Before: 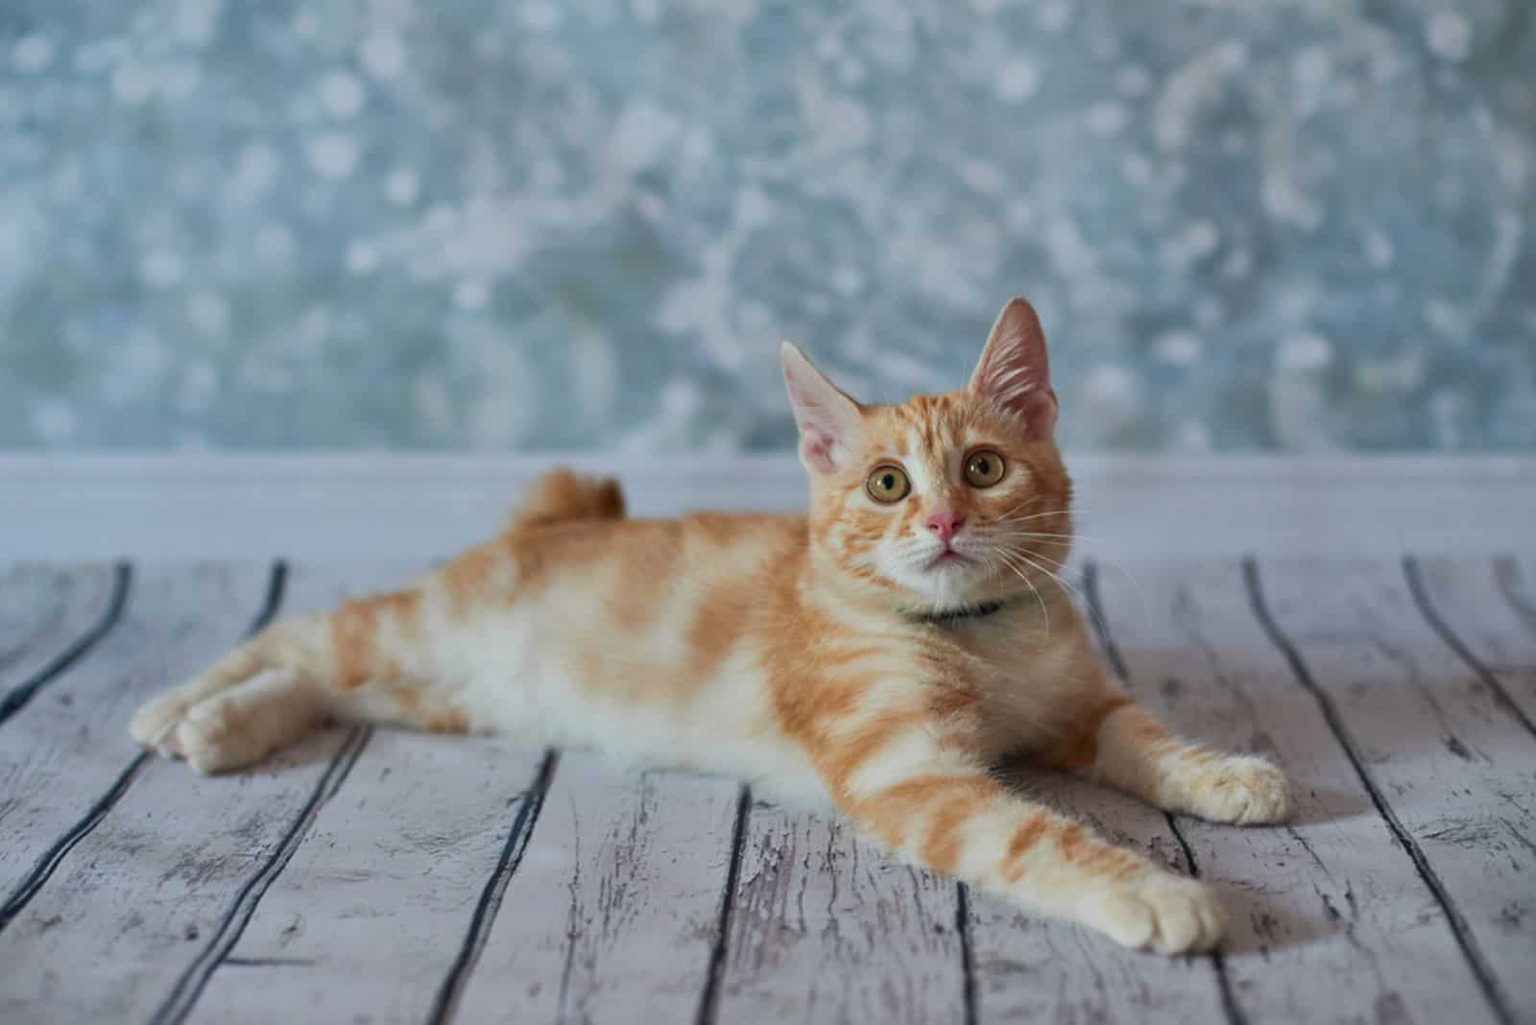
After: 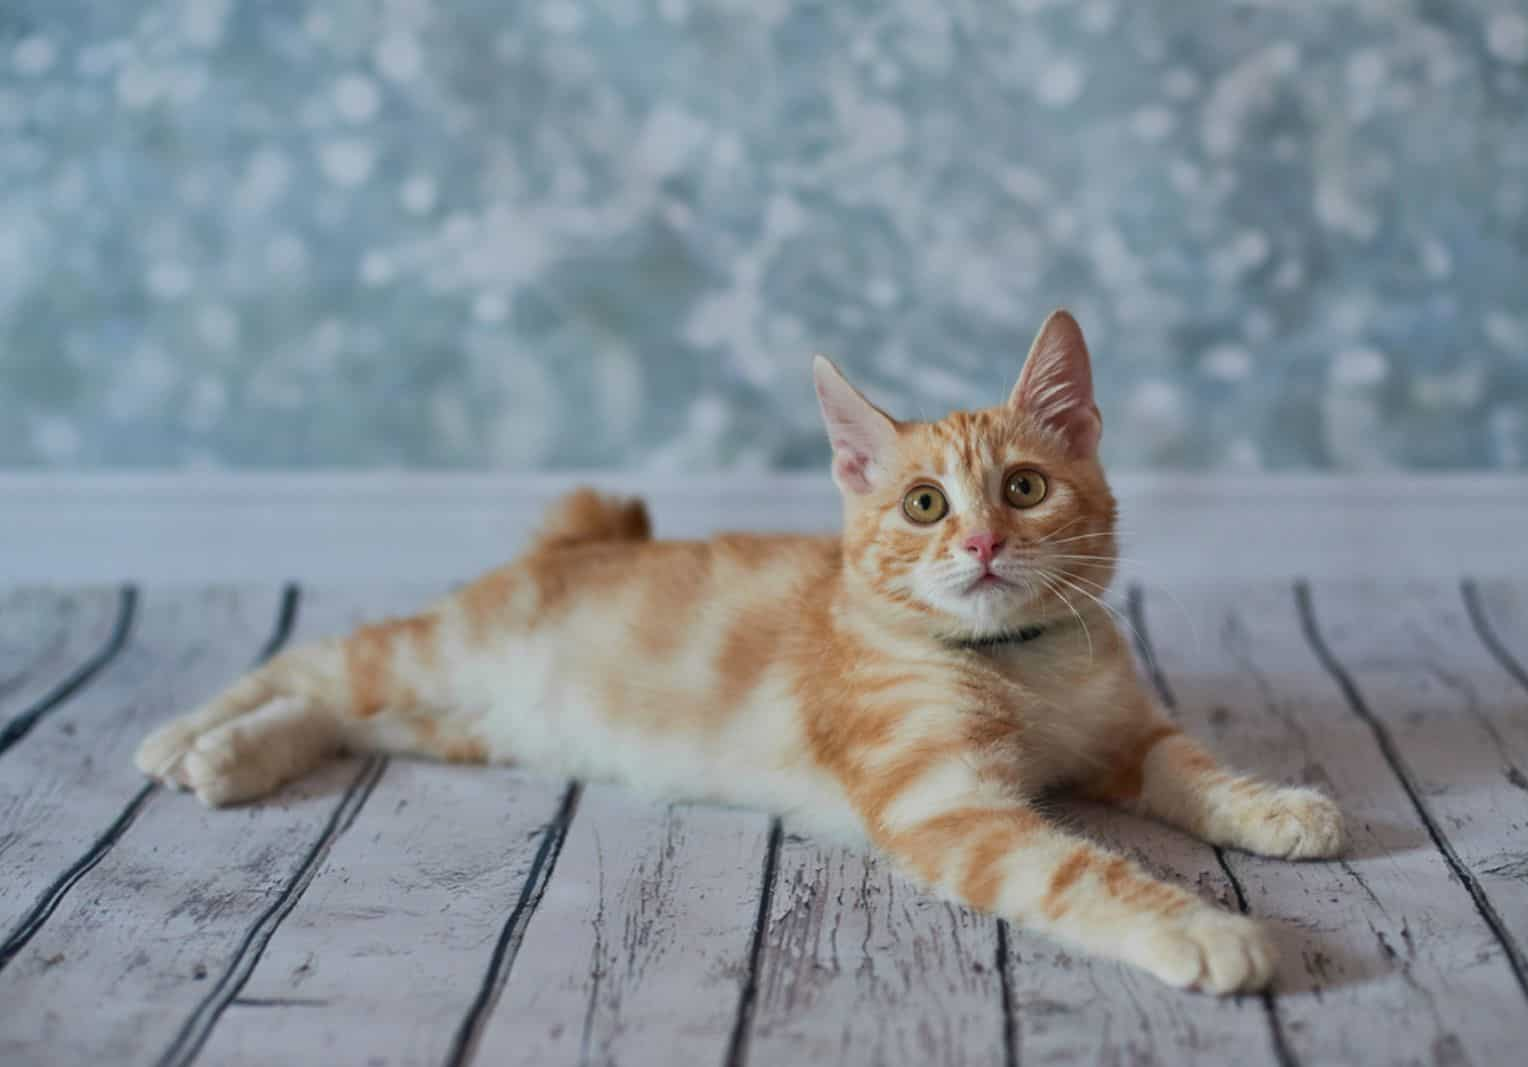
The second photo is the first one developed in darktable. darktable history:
crop: right 4.443%, bottom 0.038%
contrast brightness saturation: saturation -0.046
